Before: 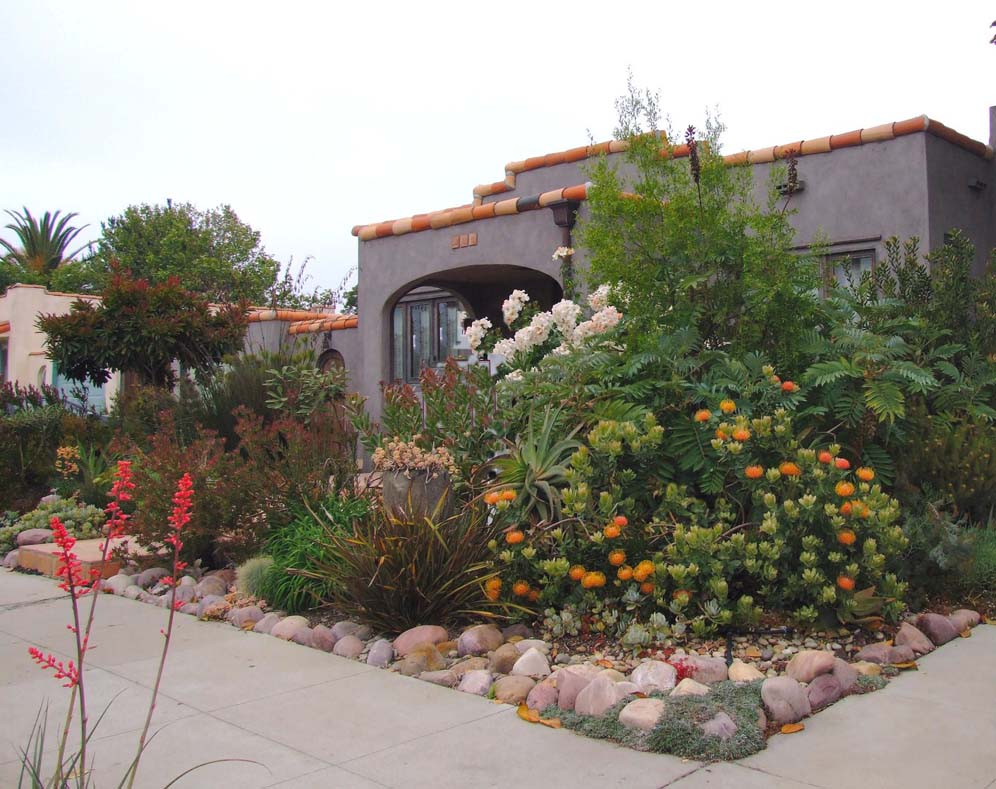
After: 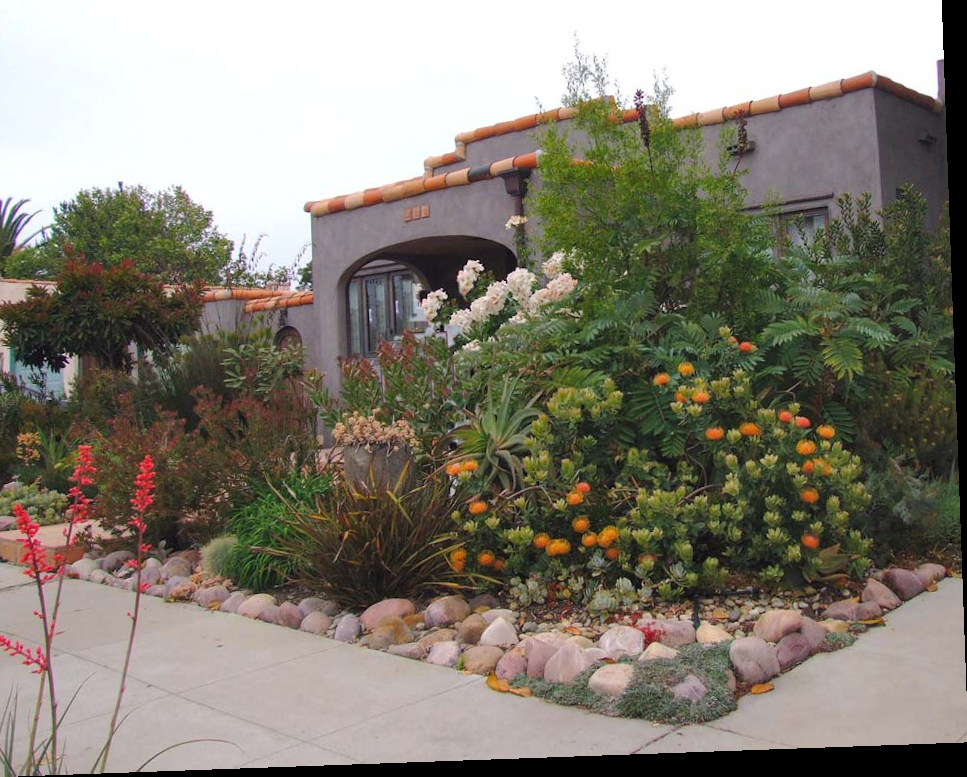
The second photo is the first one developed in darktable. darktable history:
crop and rotate: angle 2.06°, left 5.479%, top 5.691%
